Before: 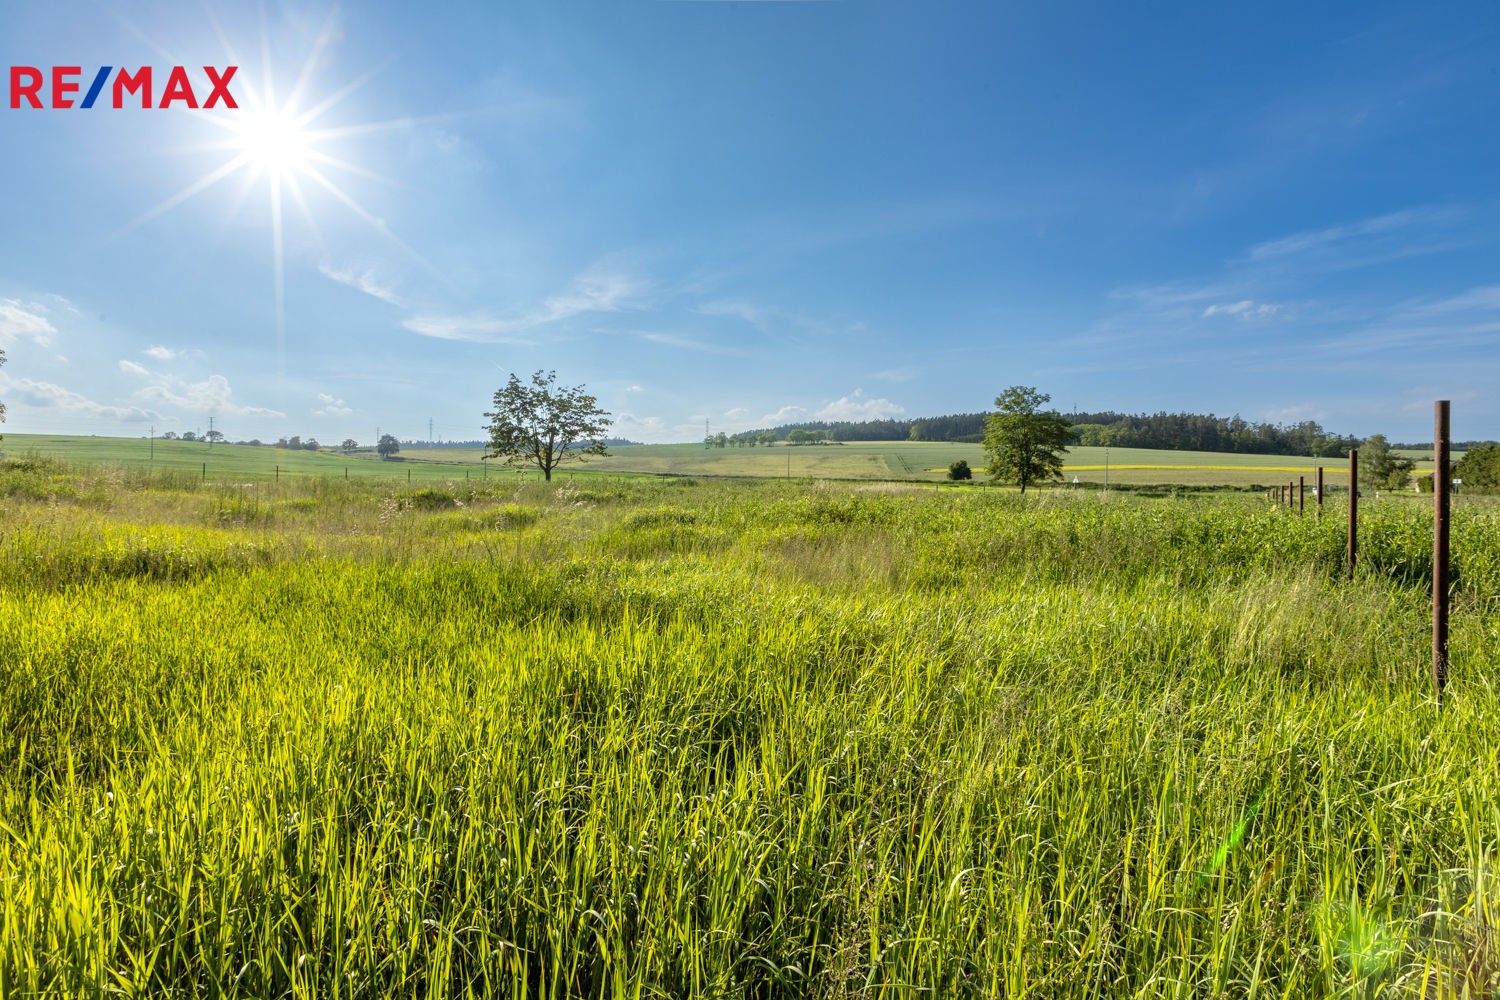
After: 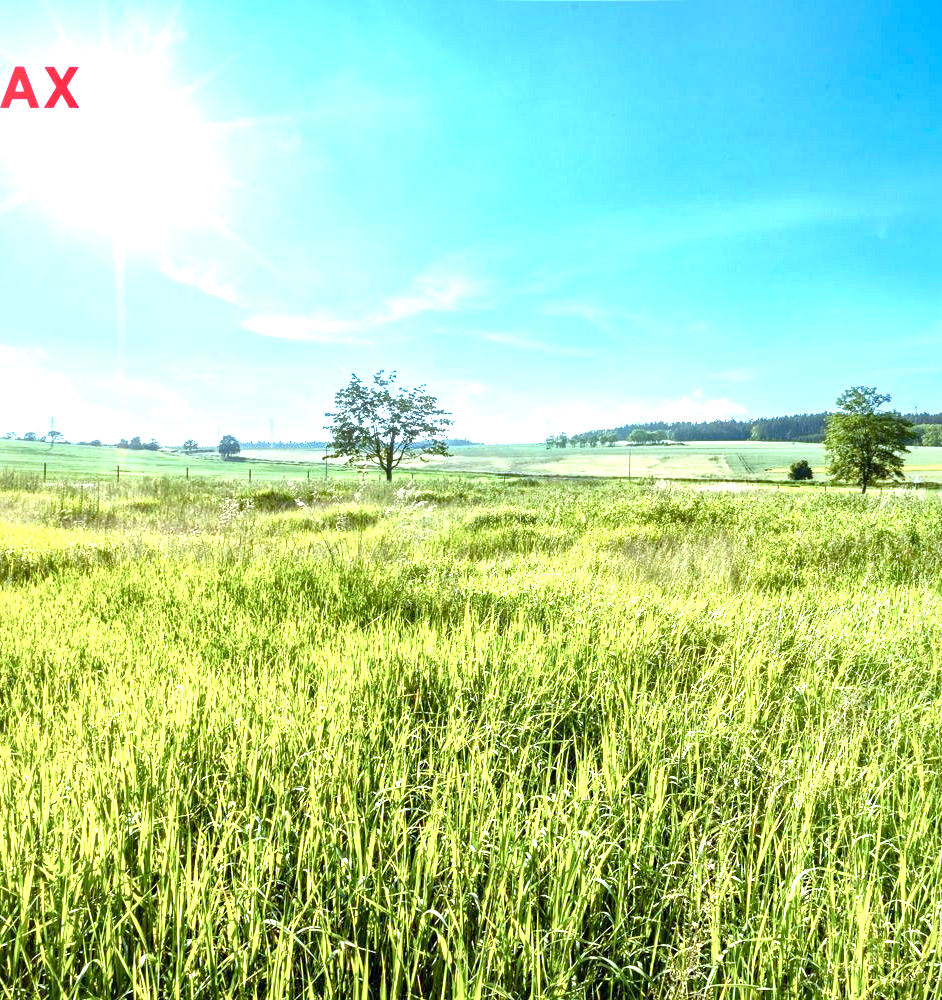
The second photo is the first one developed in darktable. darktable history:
color balance rgb: perceptual saturation grading › global saturation 20%, perceptual saturation grading › highlights -25%, perceptual saturation grading › shadows 25%
exposure: black level correction 0, exposure 1.45 EV, compensate exposure bias true, compensate highlight preservation false
contrast brightness saturation: contrast 0.01, saturation -0.05
color correction: highlights a* -10.04, highlights b* -10.37
sharpen: radius 2.883, amount 0.868, threshold 47.523
local contrast: mode bilateral grid, contrast 20, coarseness 50, detail 171%, midtone range 0.2
crop: left 10.644%, right 26.528%
